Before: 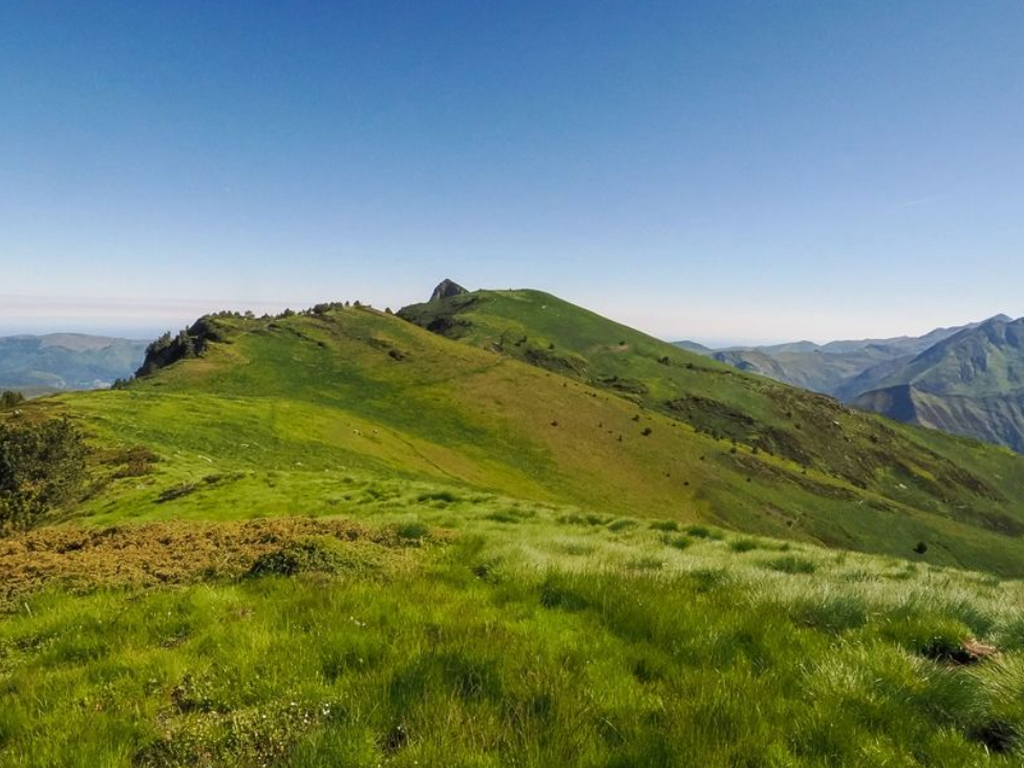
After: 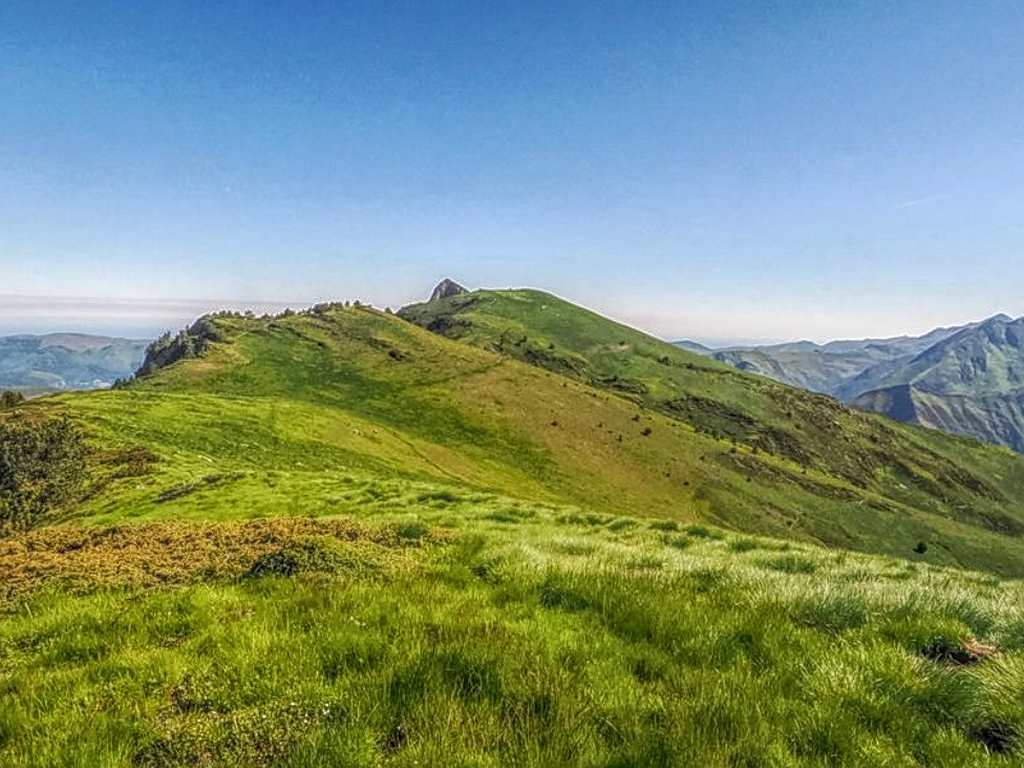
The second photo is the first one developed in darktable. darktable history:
exposure: exposure 0.3 EV, compensate highlight preservation false
local contrast: highlights 20%, shadows 30%, detail 200%, midtone range 0.2
sharpen: on, module defaults
